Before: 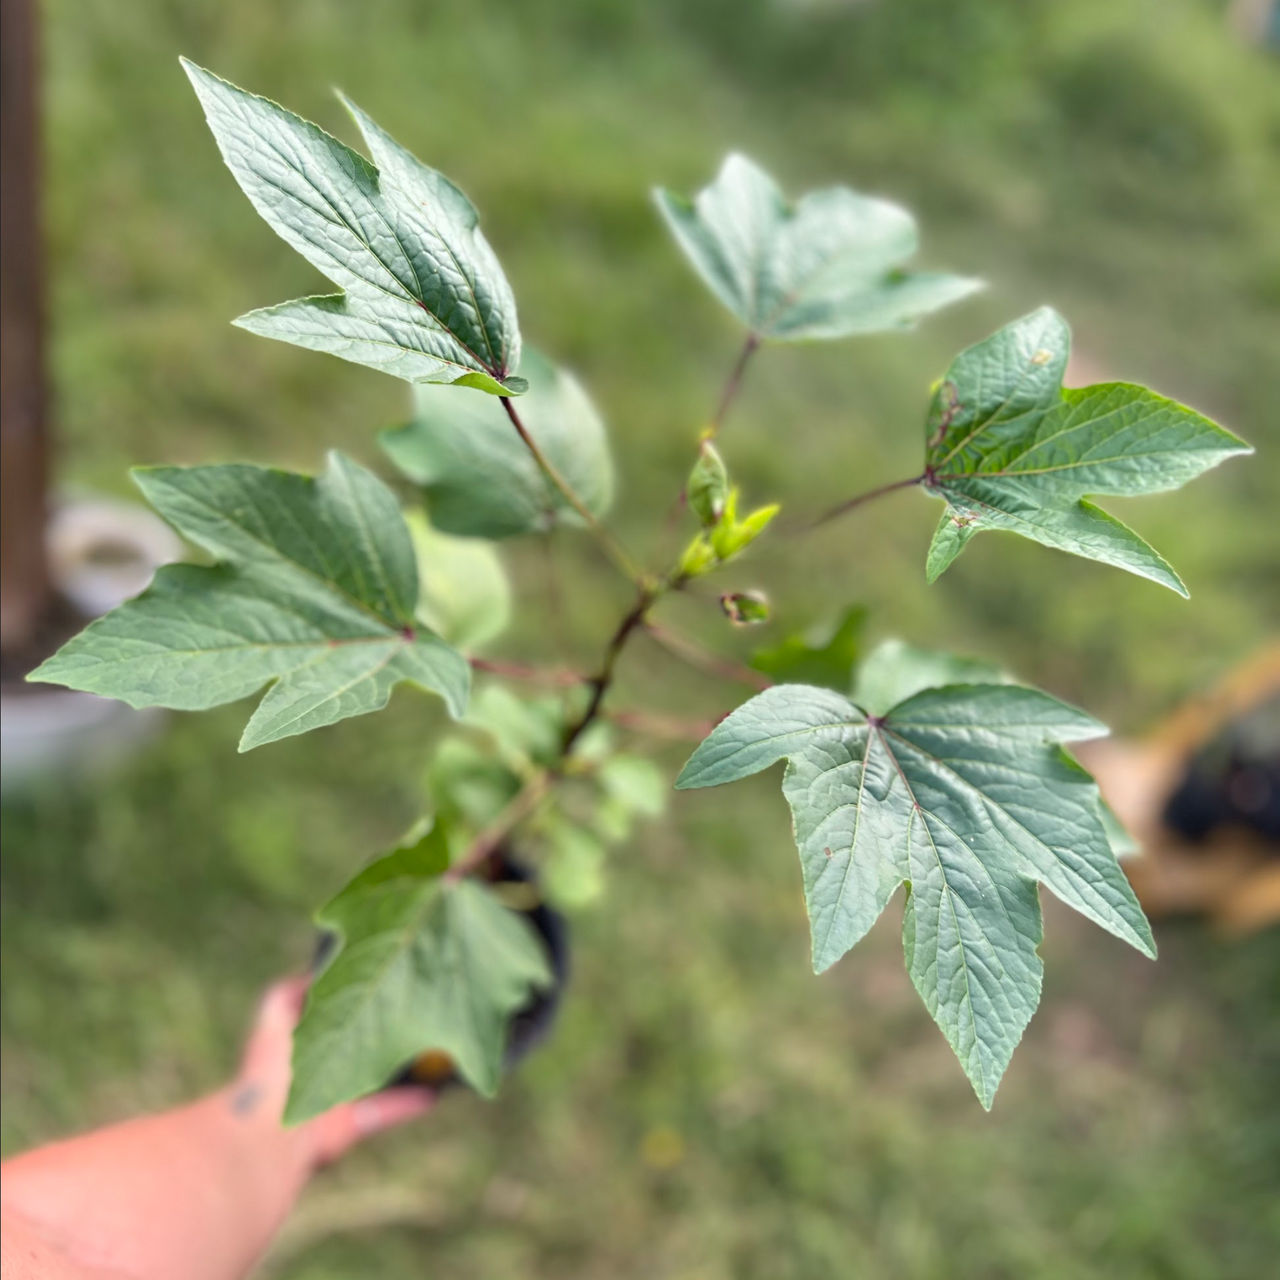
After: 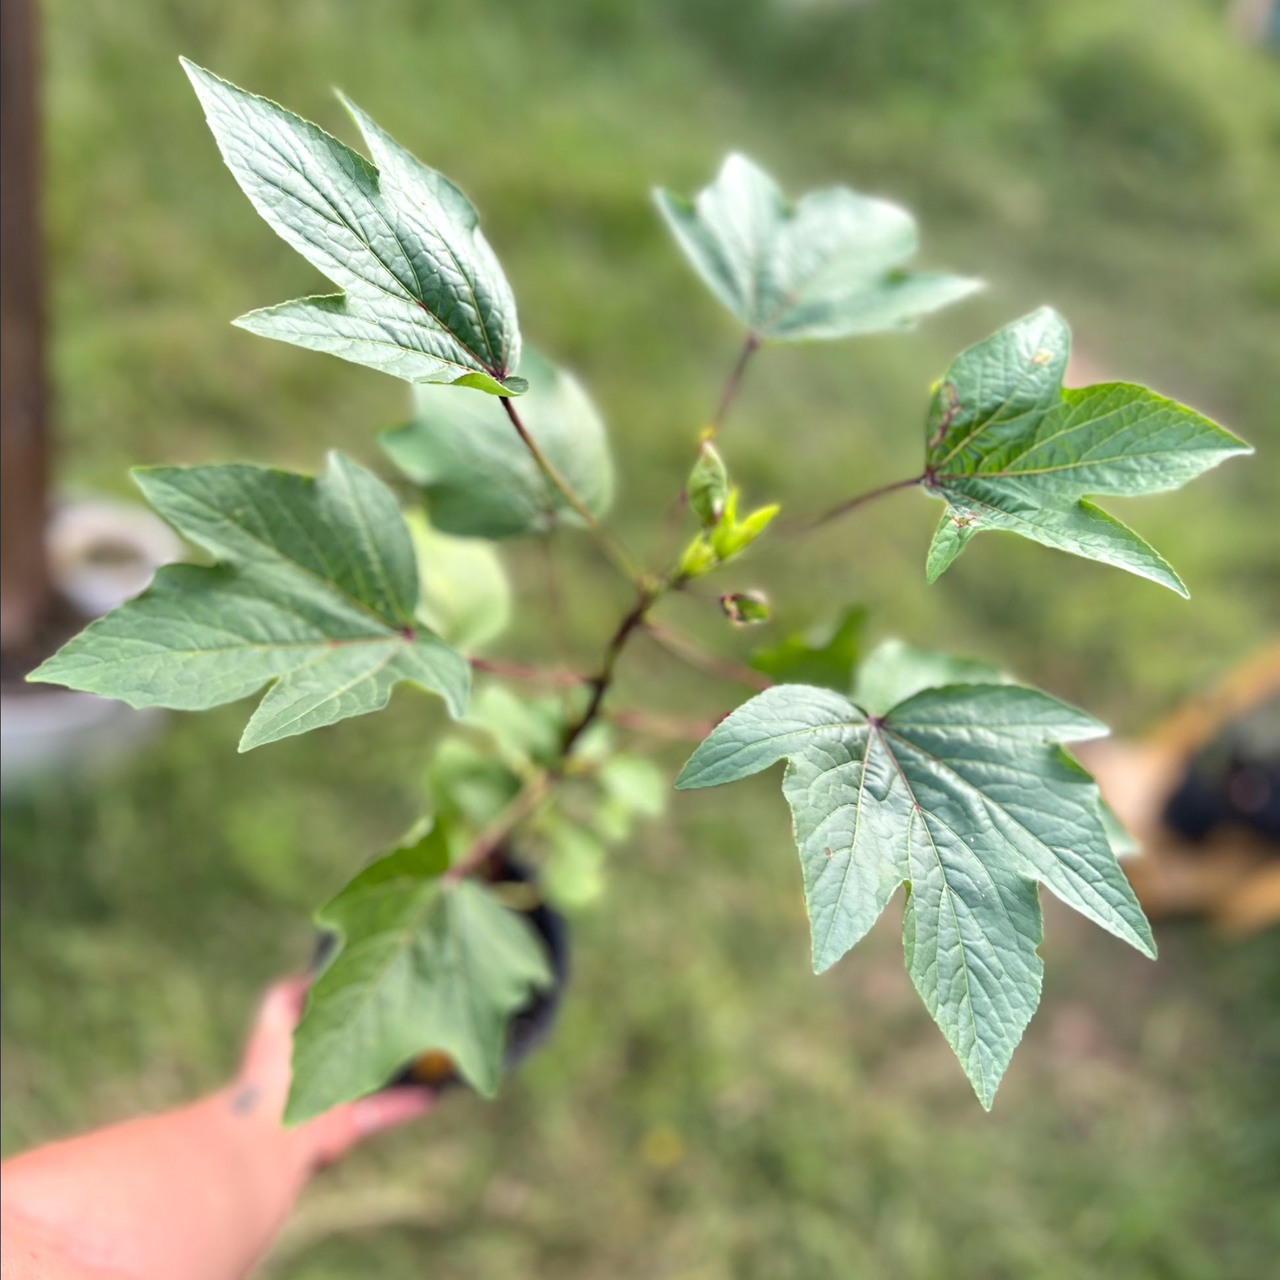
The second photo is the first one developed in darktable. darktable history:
exposure: exposure 0.191 EV, compensate highlight preservation false
